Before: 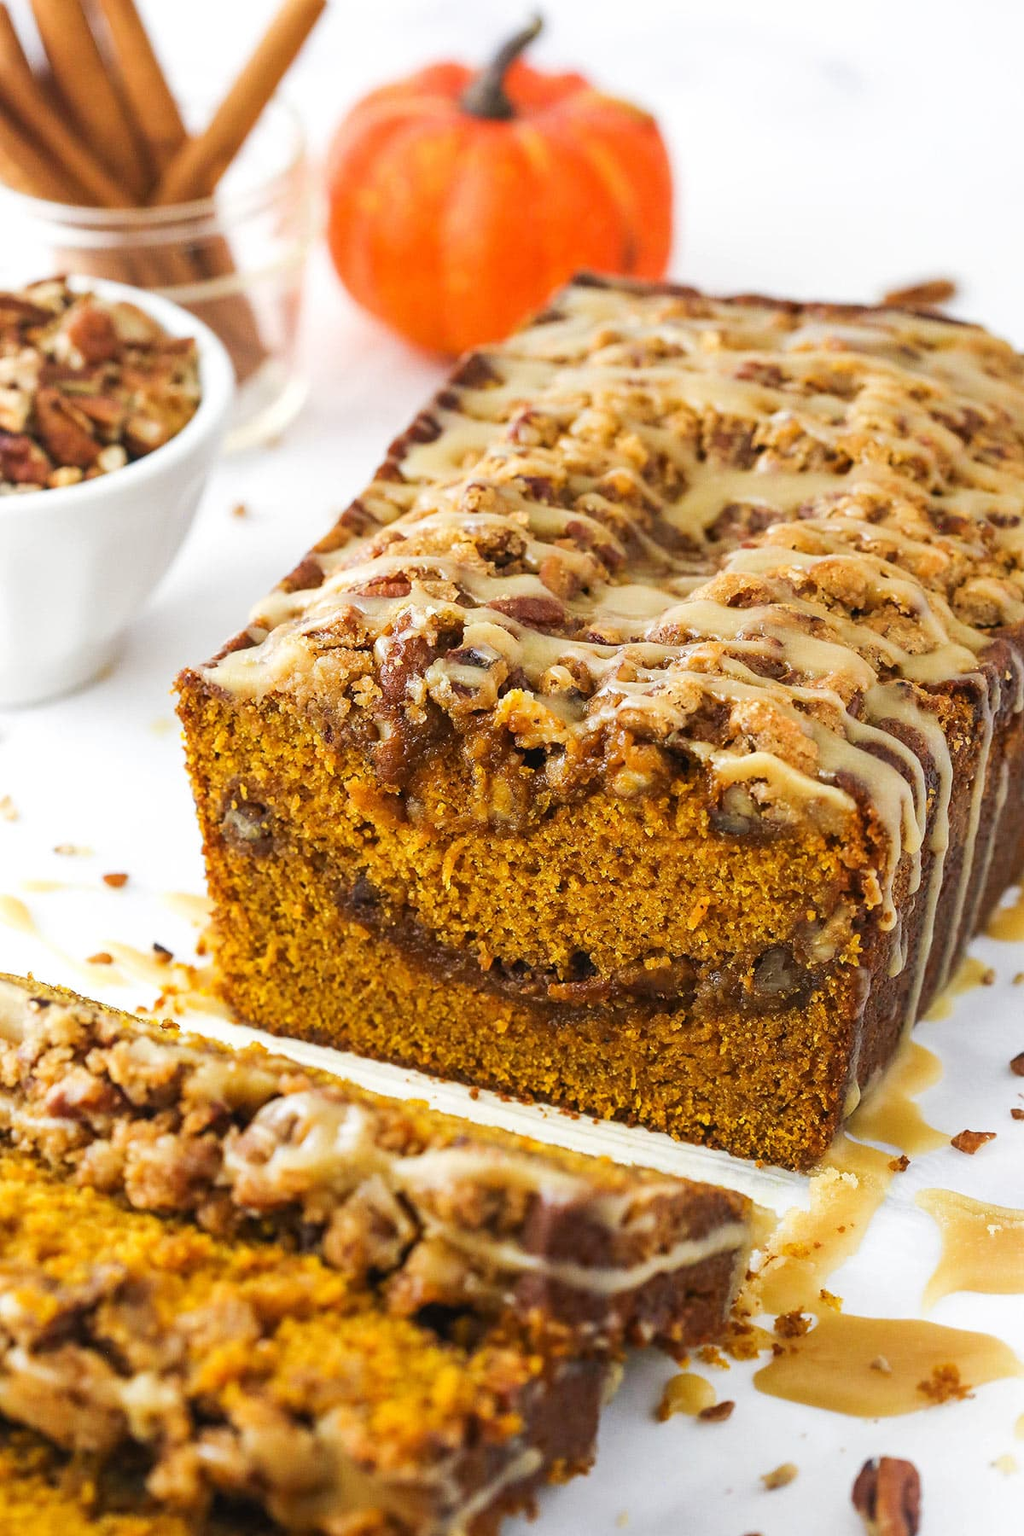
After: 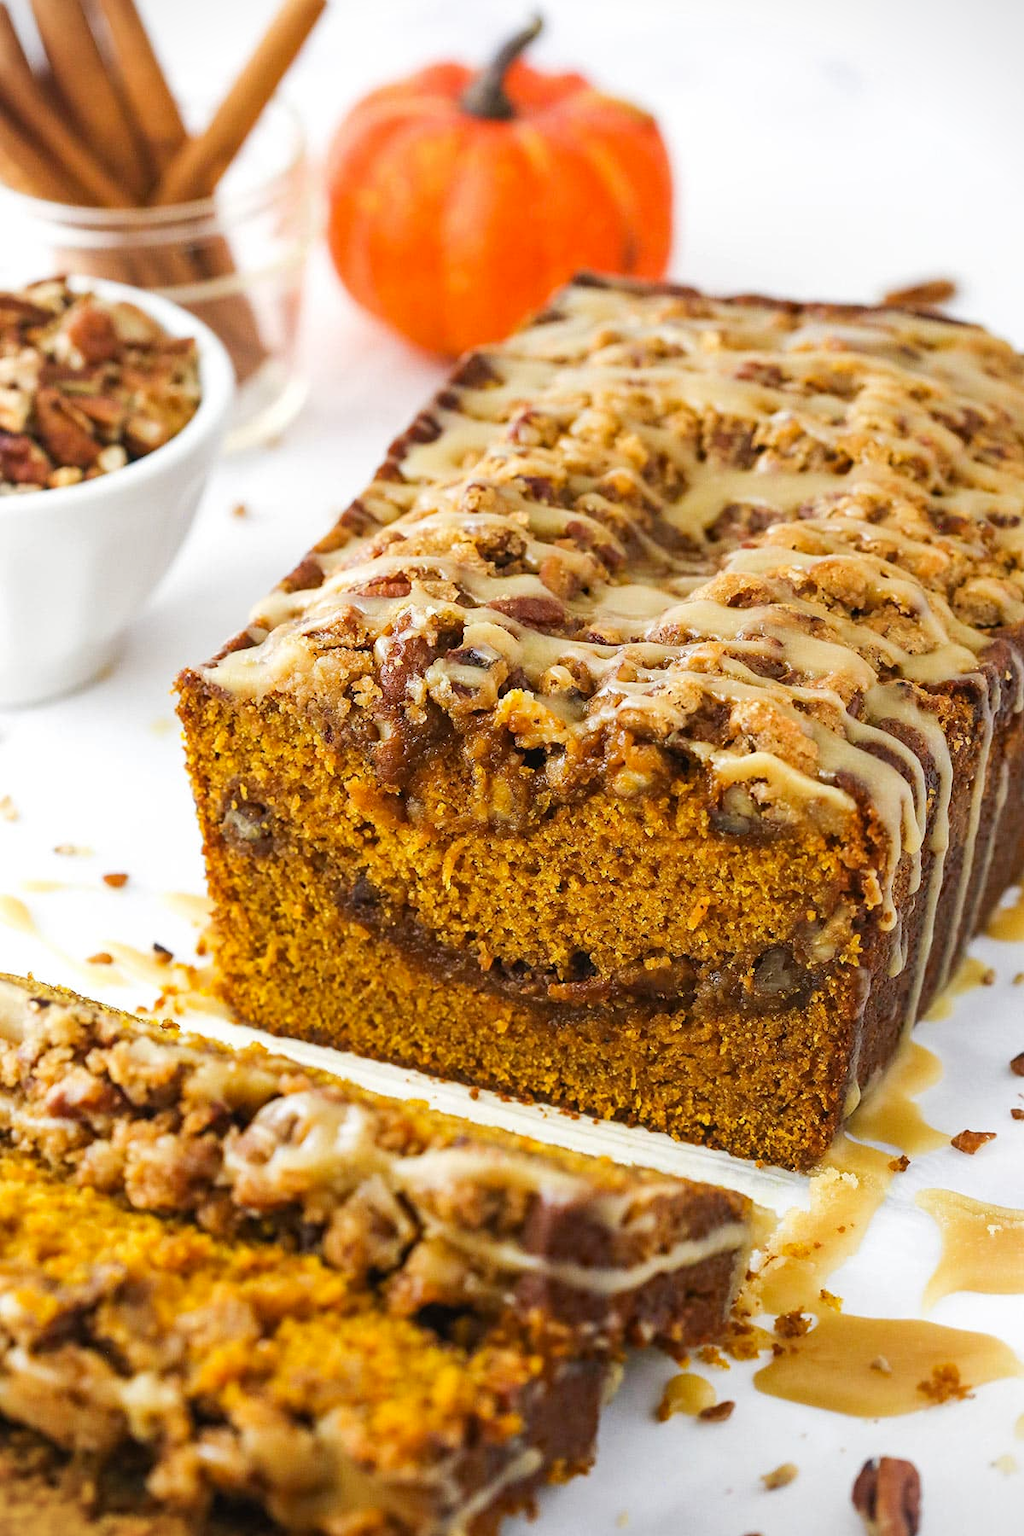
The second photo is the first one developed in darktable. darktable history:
haze removal: compatibility mode true, adaptive false
vignetting: fall-off start 99.46%
